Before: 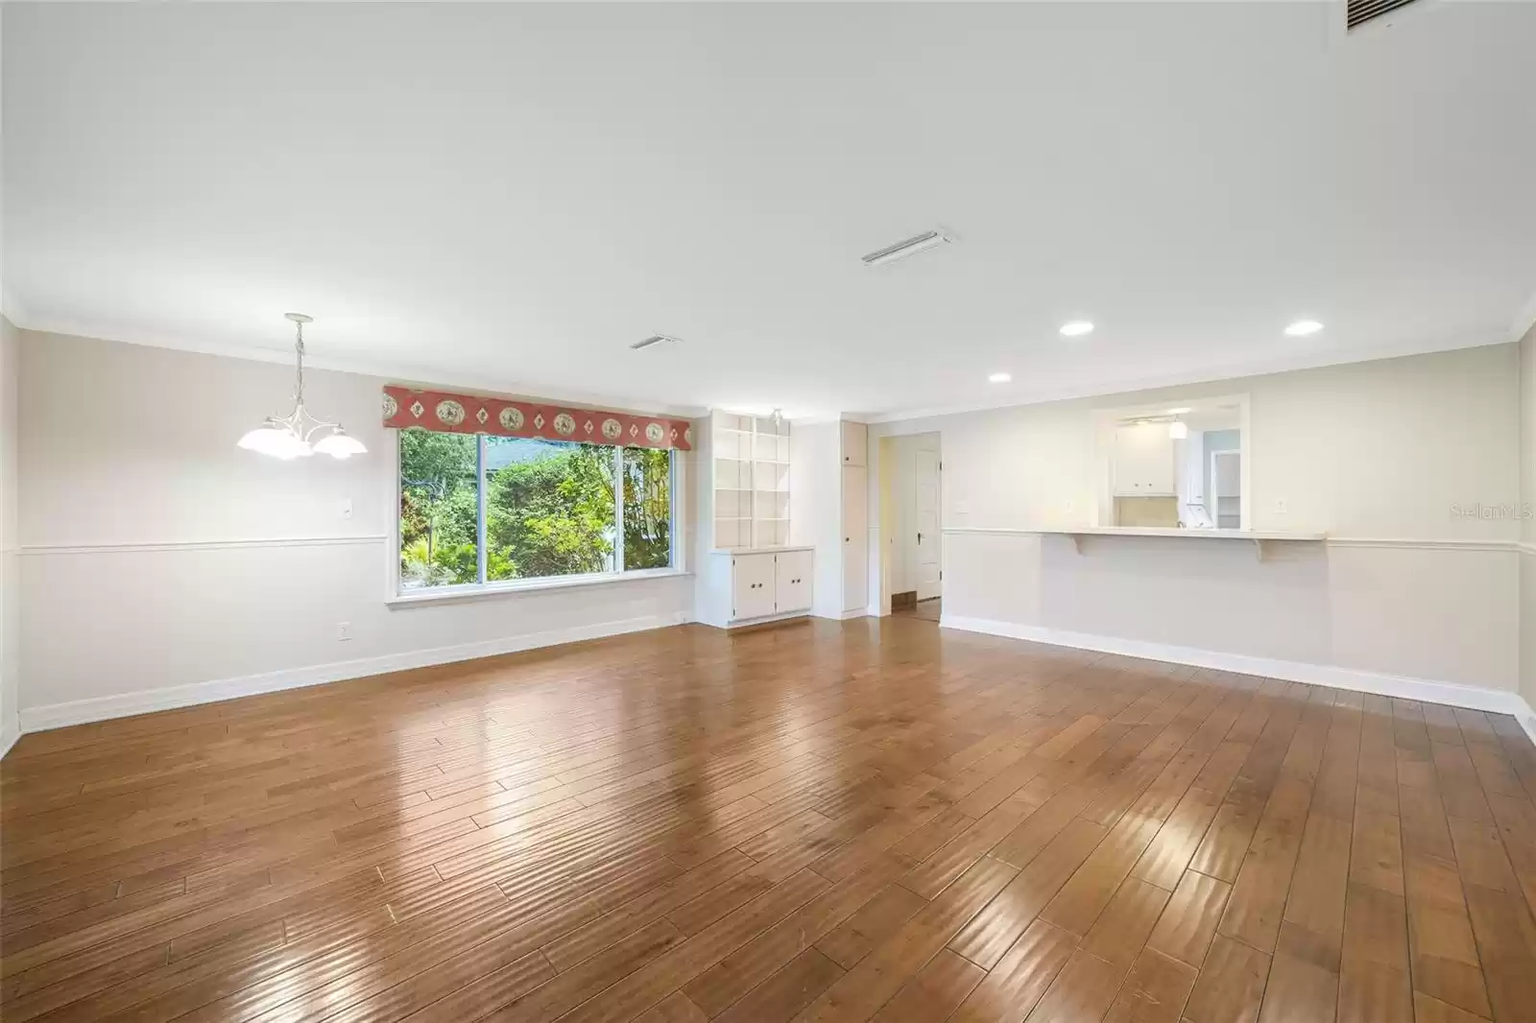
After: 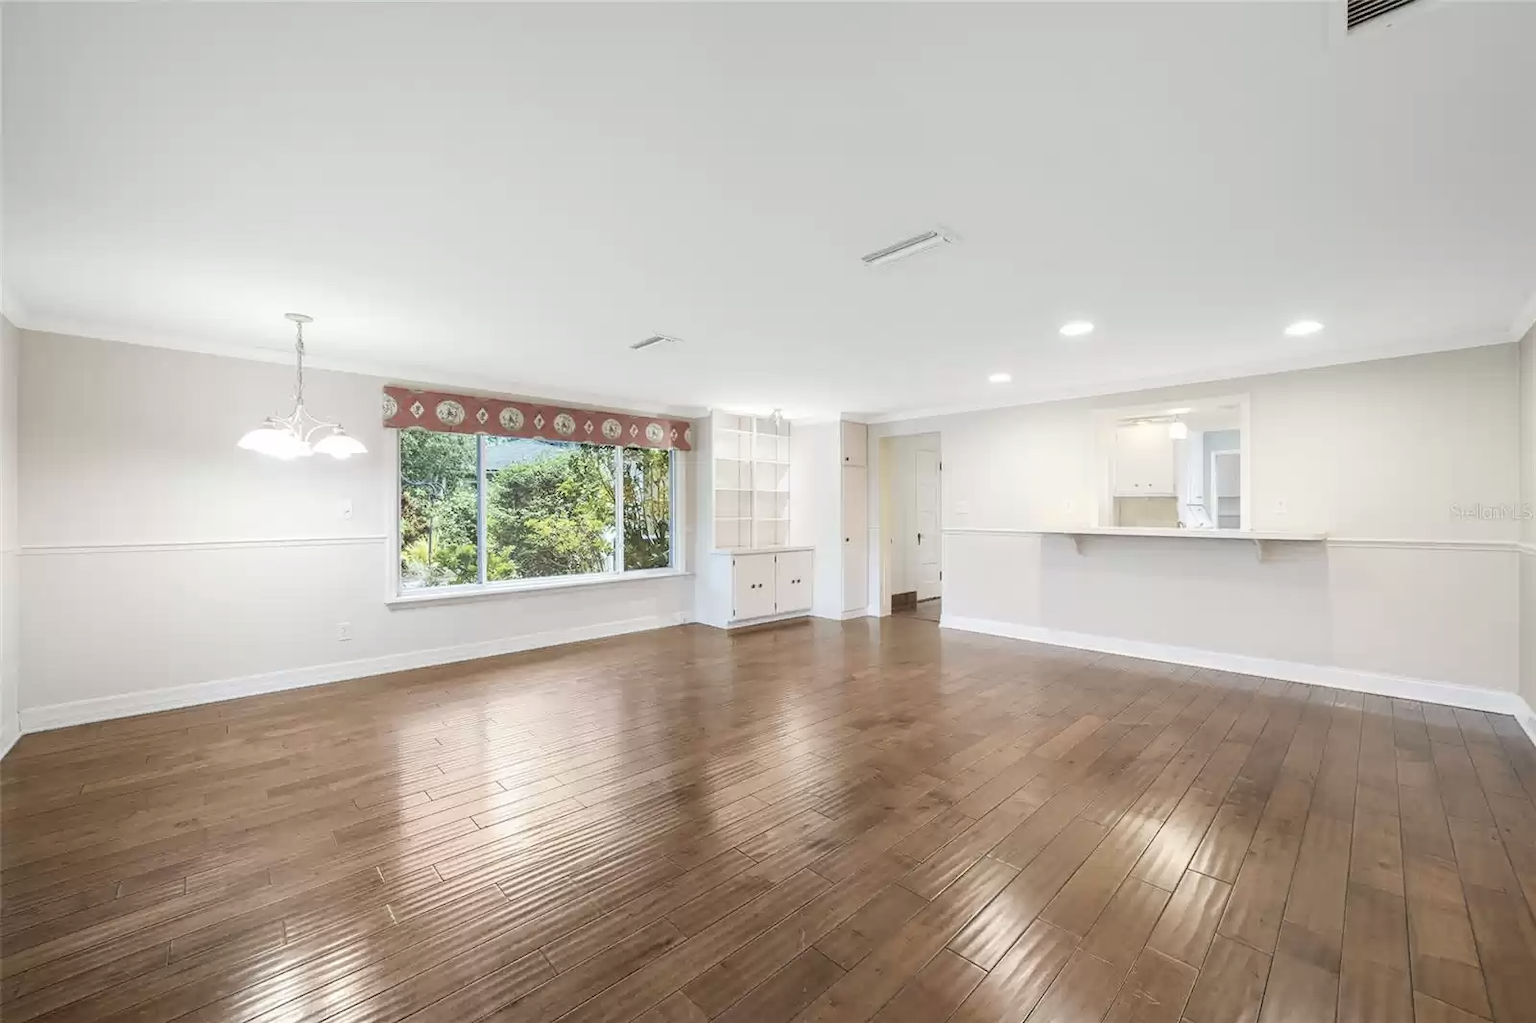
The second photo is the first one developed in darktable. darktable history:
contrast brightness saturation: contrast 0.104, saturation -0.362
